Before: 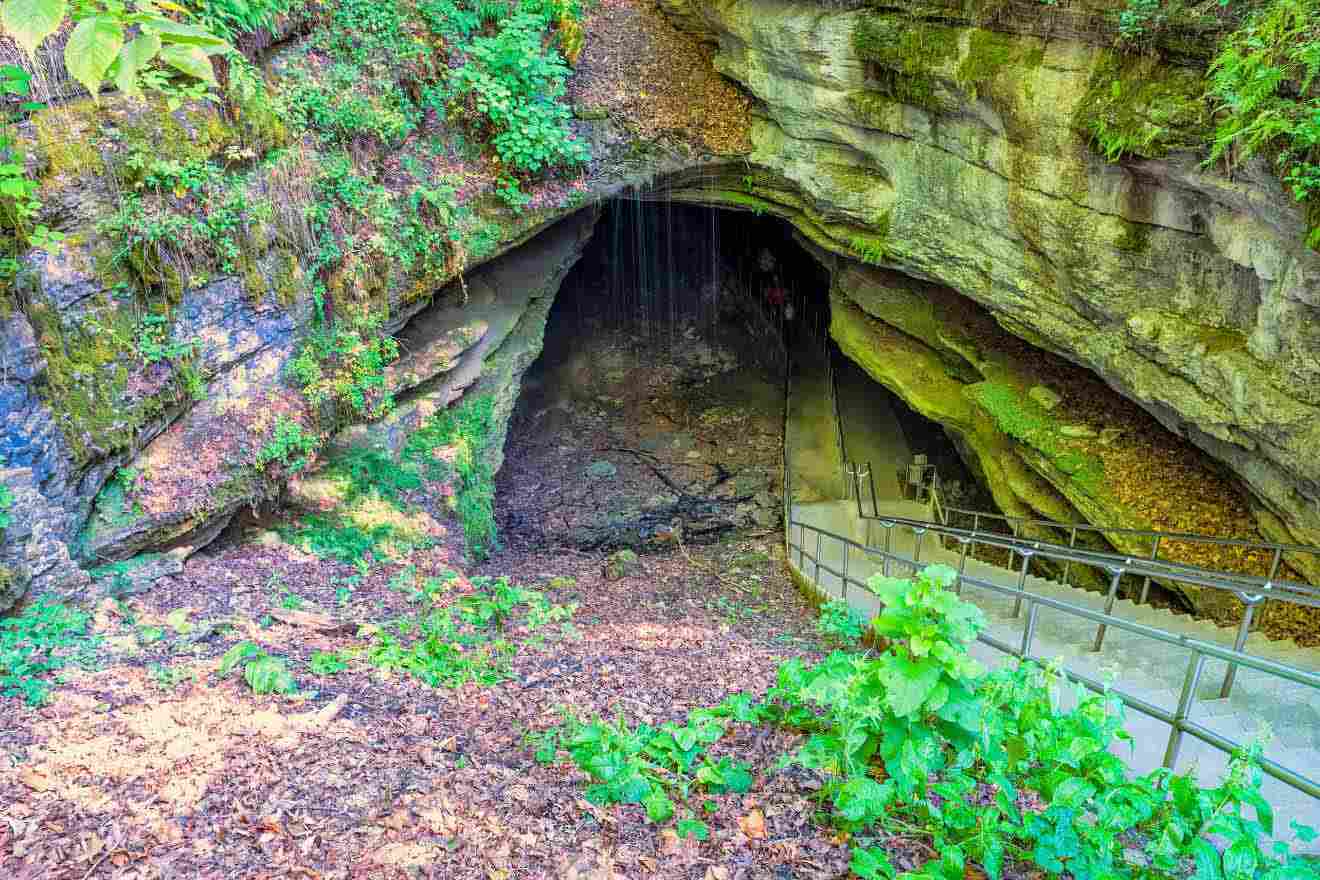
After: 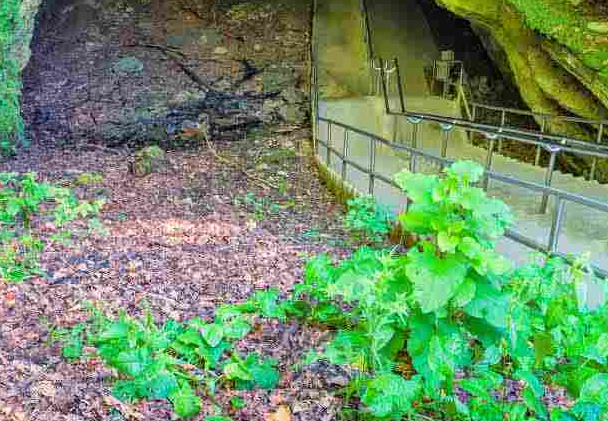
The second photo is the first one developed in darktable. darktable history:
crop: left 35.84%, top 45.94%, right 18.071%, bottom 6.109%
